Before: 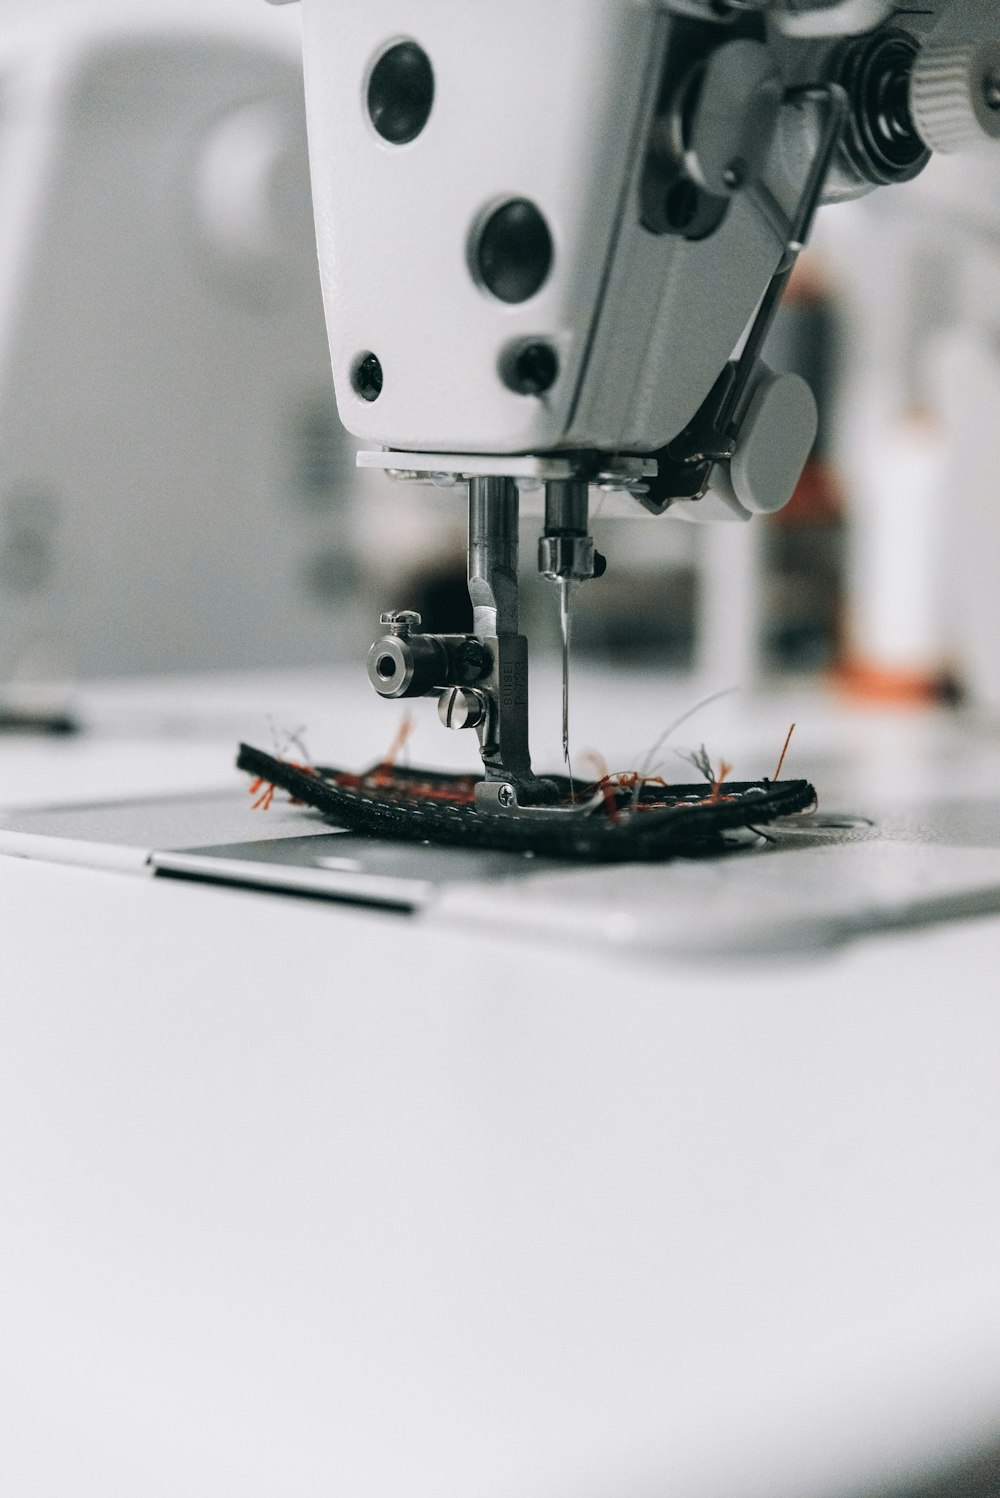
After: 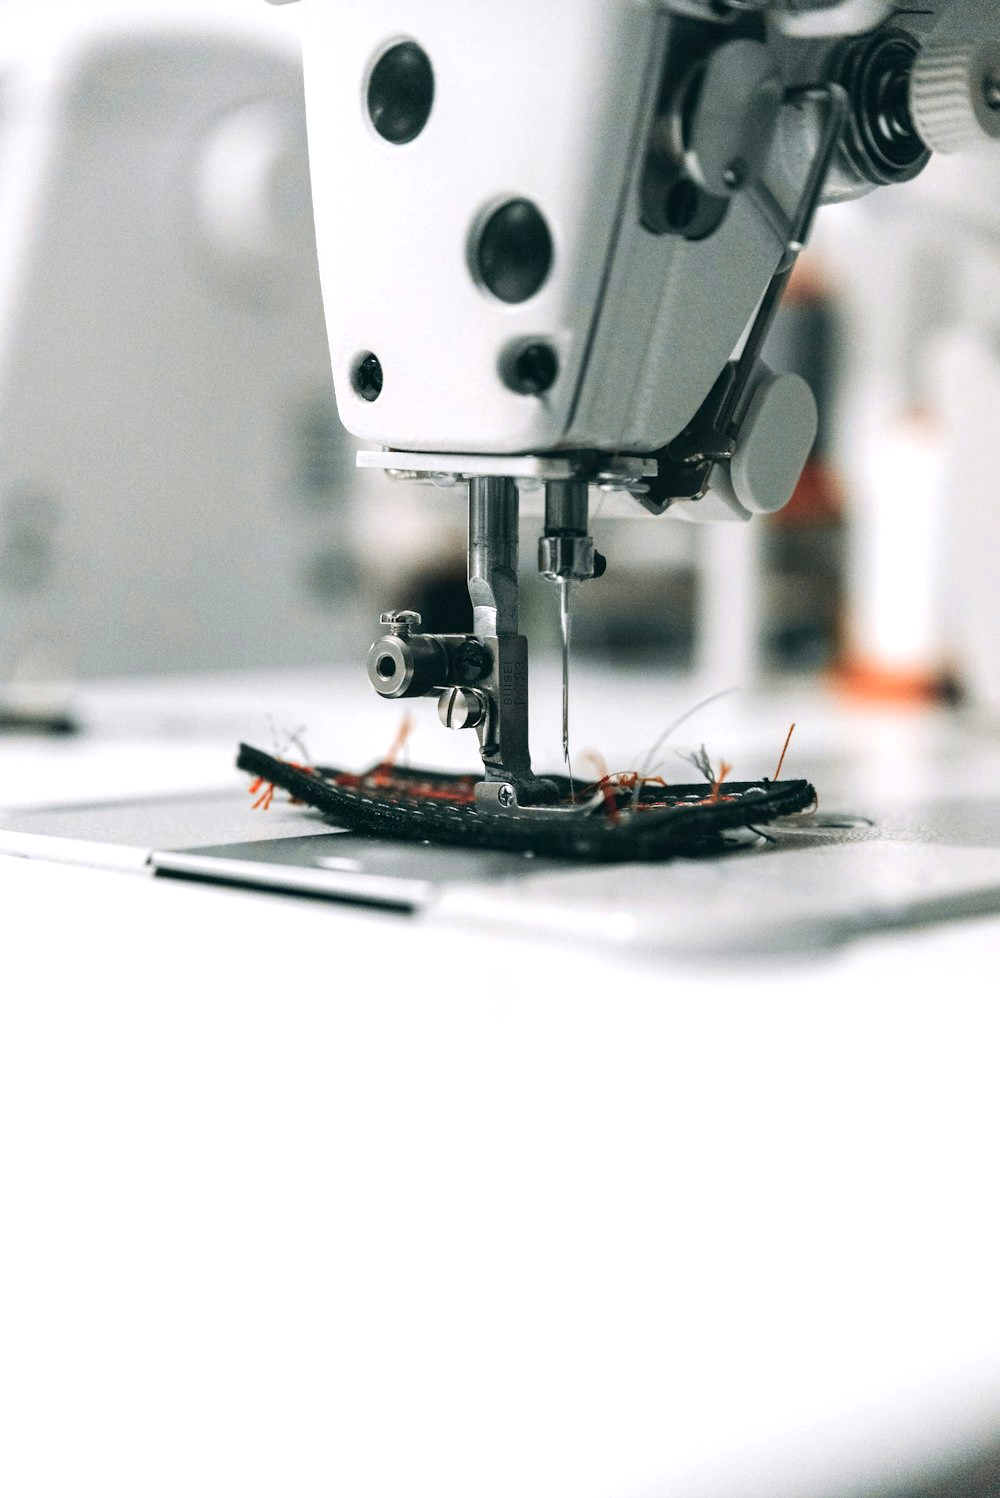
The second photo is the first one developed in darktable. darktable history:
exposure: exposure 0.486 EV, compensate highlight preservation false
contrast brightness saturation: saturation 0.122
